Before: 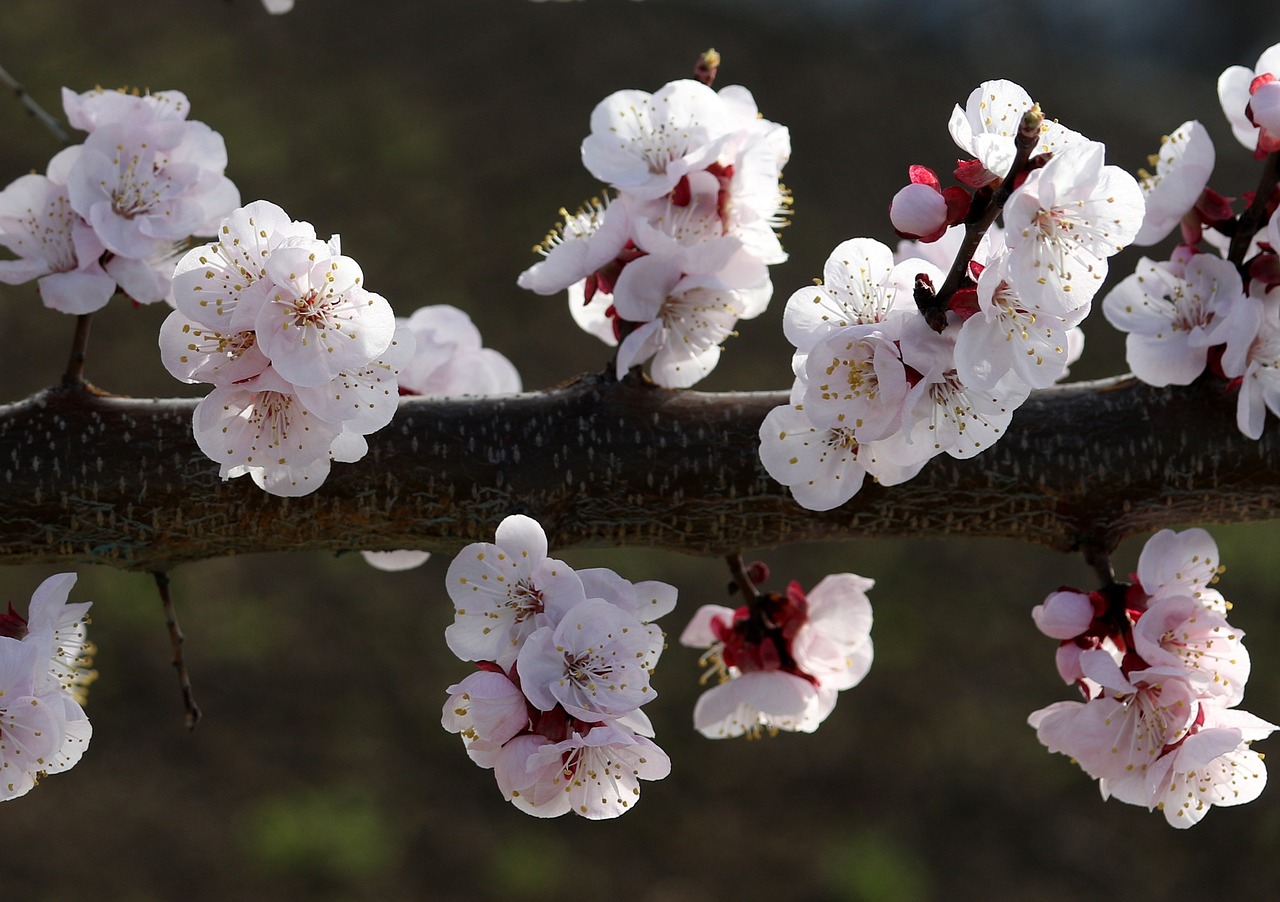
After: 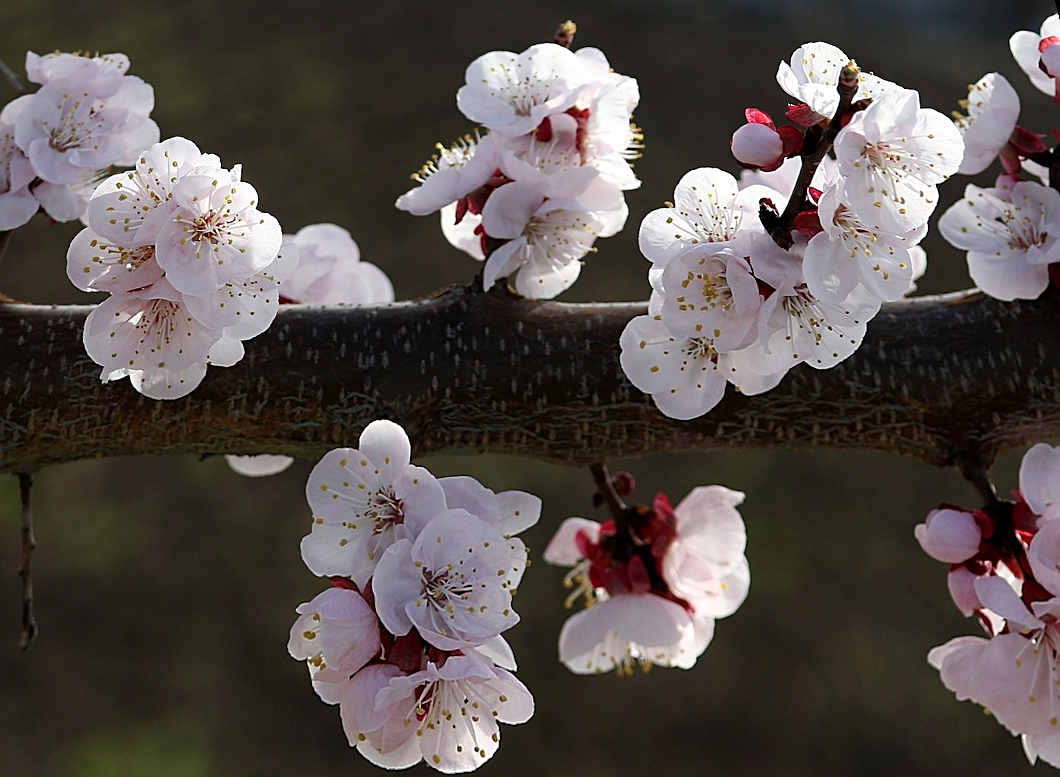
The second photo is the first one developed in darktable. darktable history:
rotate and perspective: rotation 0.72°, lens shift (vertical) -0.352, lens shift (horizontal) -0.051, crop left 0.152, crop right 0.859, crop top 0.019, crop bottom 0.964
crop and rotate: top 0%, bottom 11.49%
sharpen: on, module defaults
